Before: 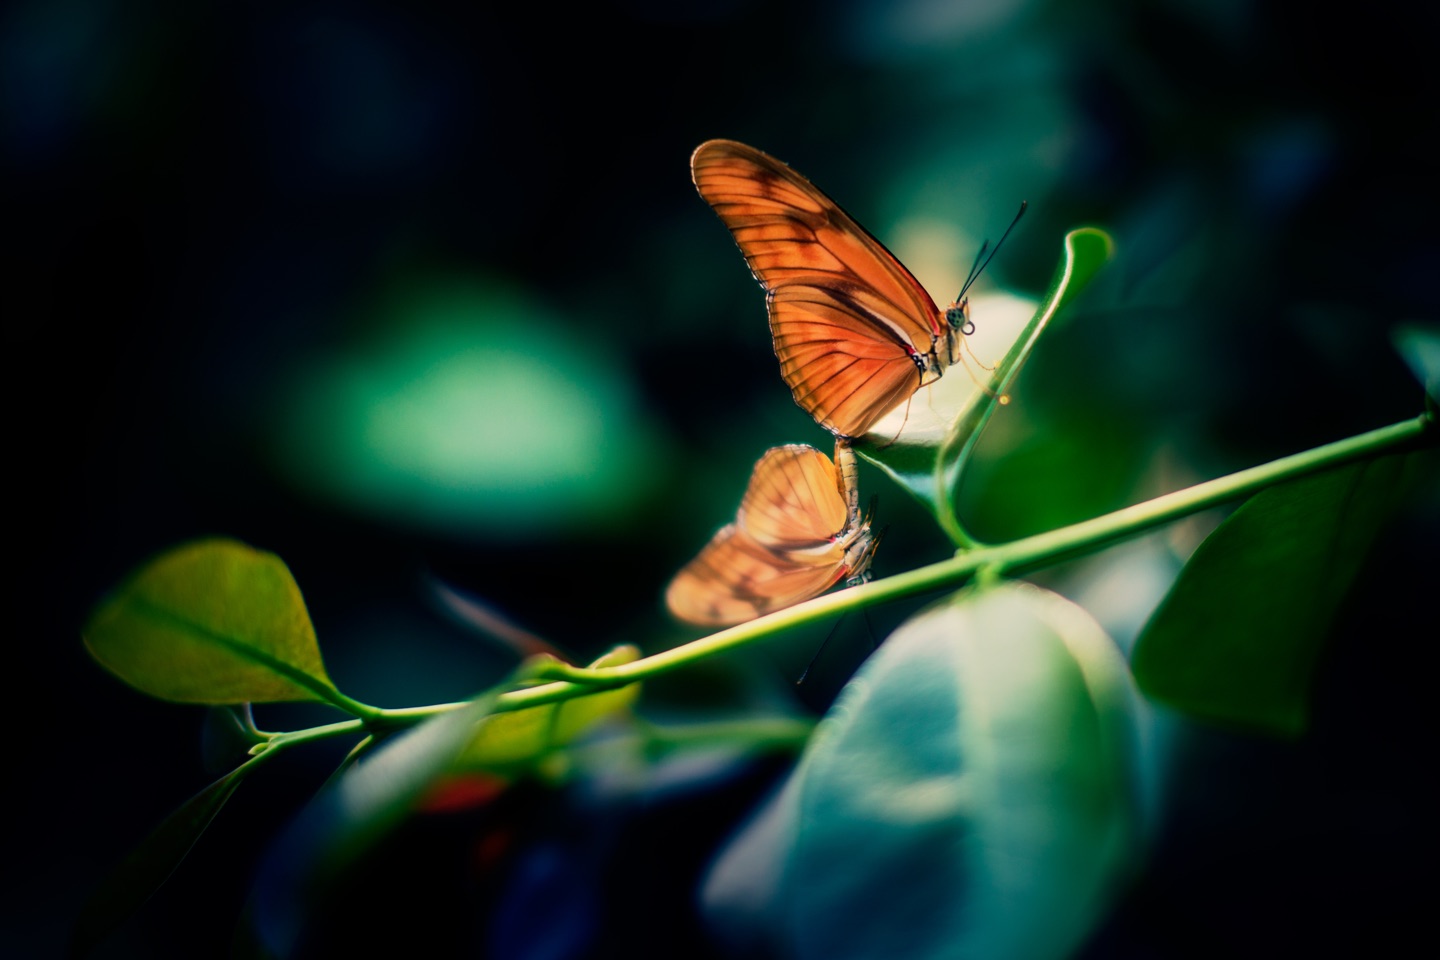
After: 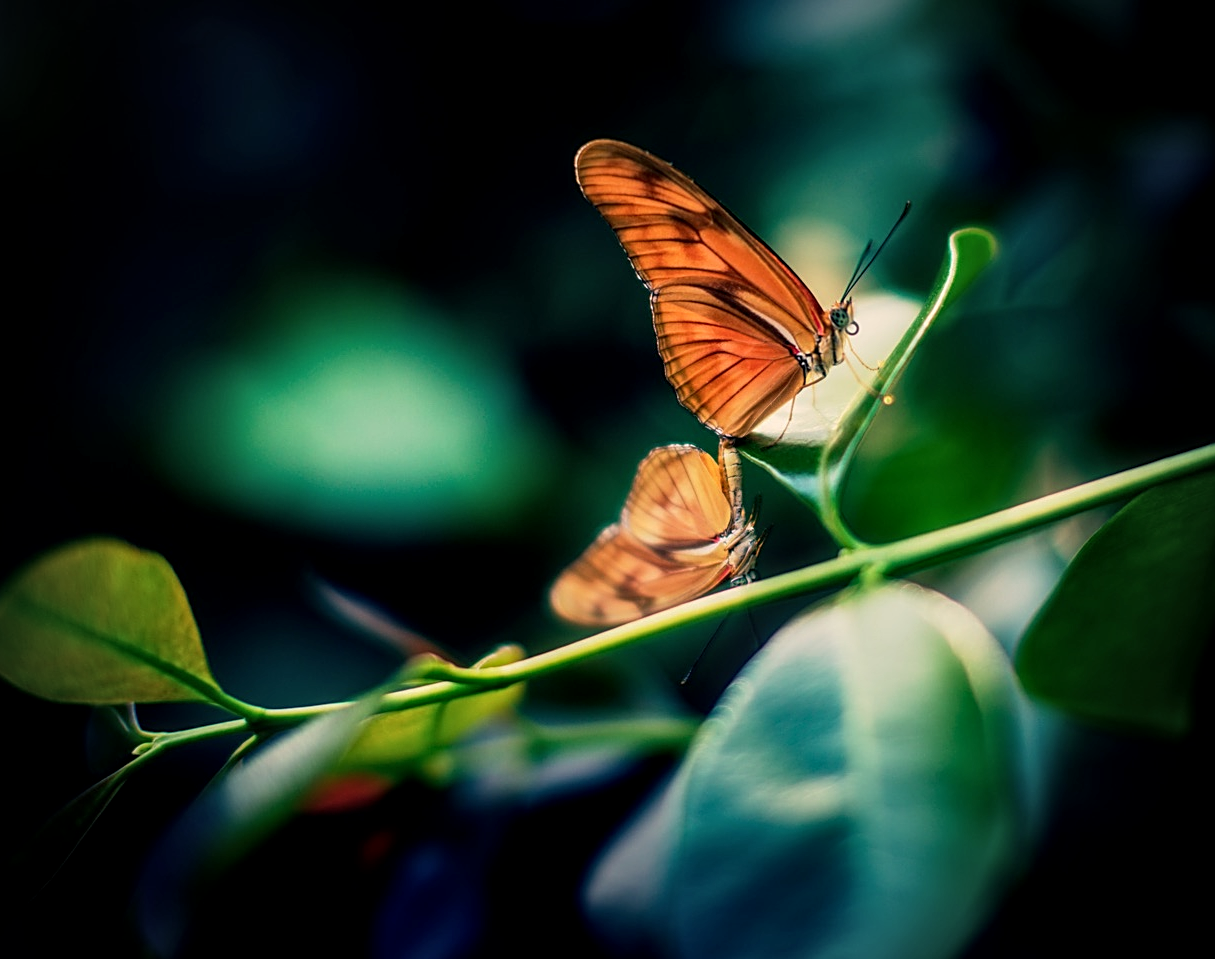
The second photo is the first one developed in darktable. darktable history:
crop: left 8.057%, right 7.534%
sharpen: on, module defaults
local contrast: detail 130%
vignetting: fall-off radius 60.92%
